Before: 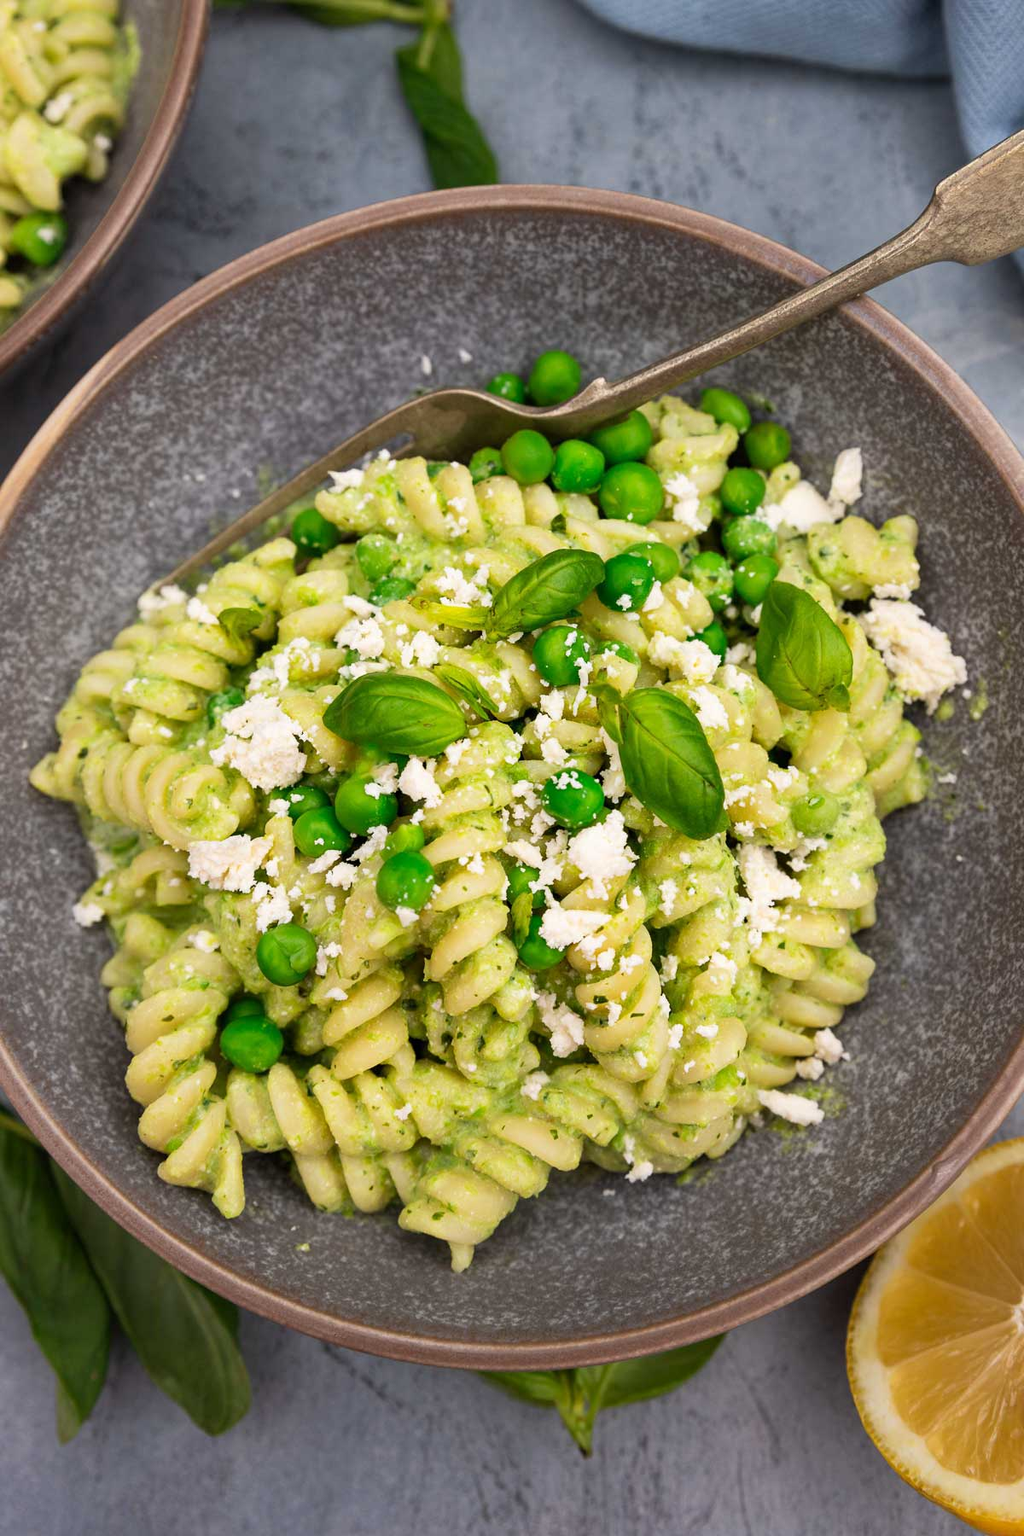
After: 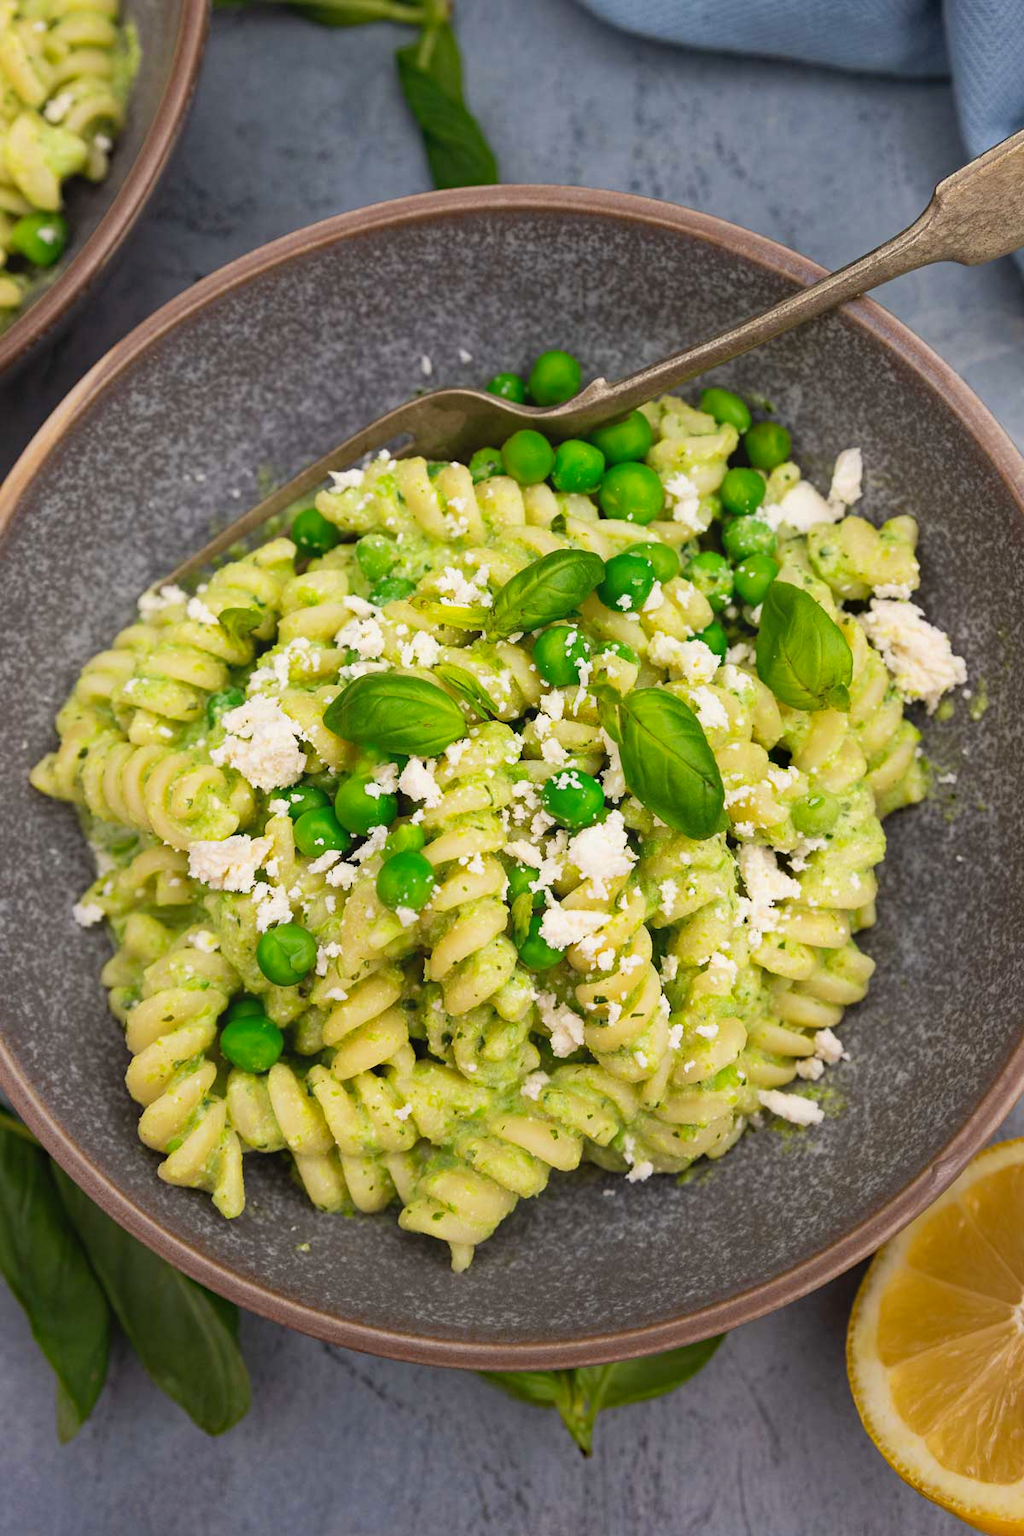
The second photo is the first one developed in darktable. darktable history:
exposure: compensate highlight preservation false
tone equalizer: on, module defaults
haze removal: on, module defaults
contrast equalizer: octaves 7, y [[0.6 ×6], [0.55 ×6], [0 ×6], [0 ×6], [0 ×6]], mix -0.3
